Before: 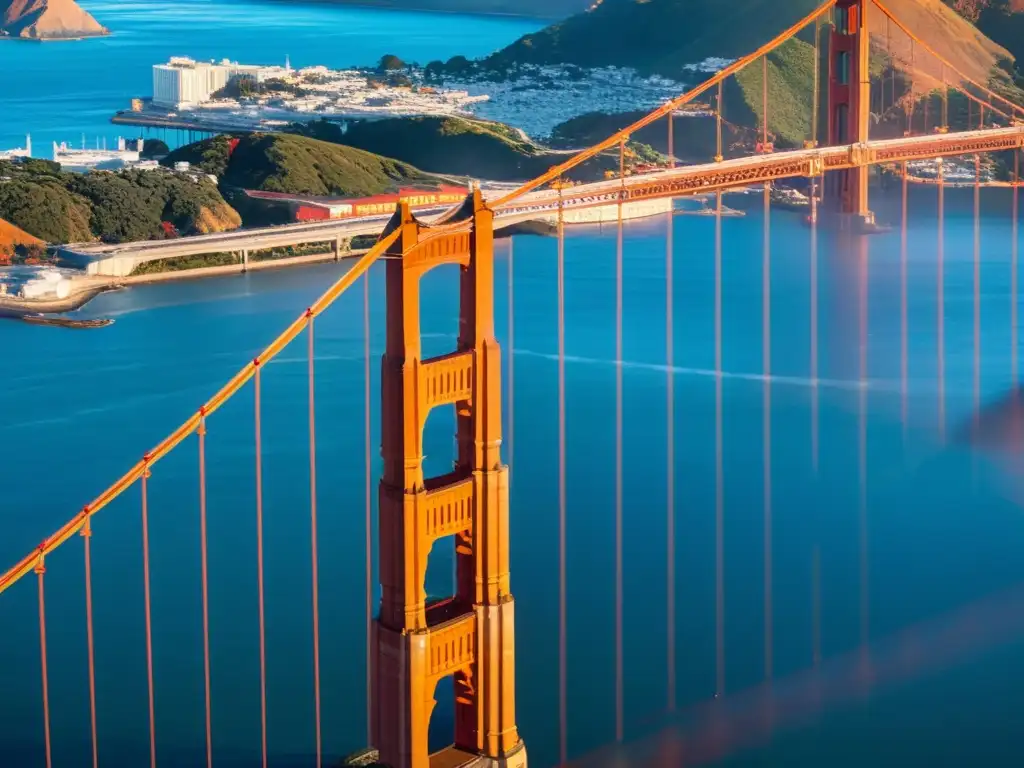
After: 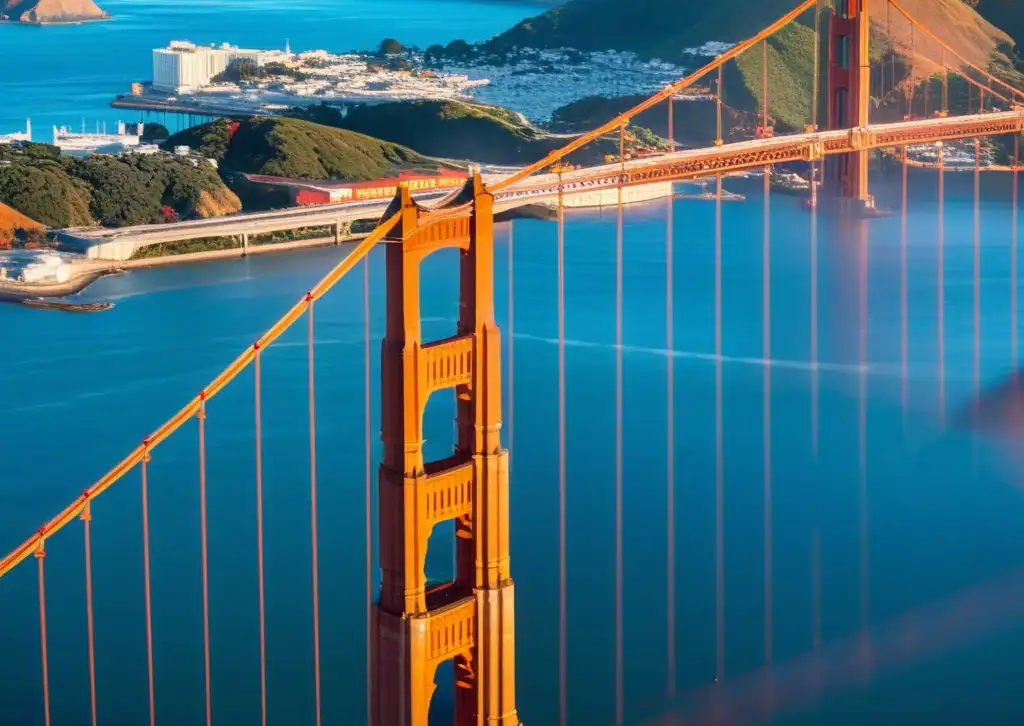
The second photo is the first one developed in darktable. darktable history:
crop and rotate: top 2.133%, bottom 3.249%
